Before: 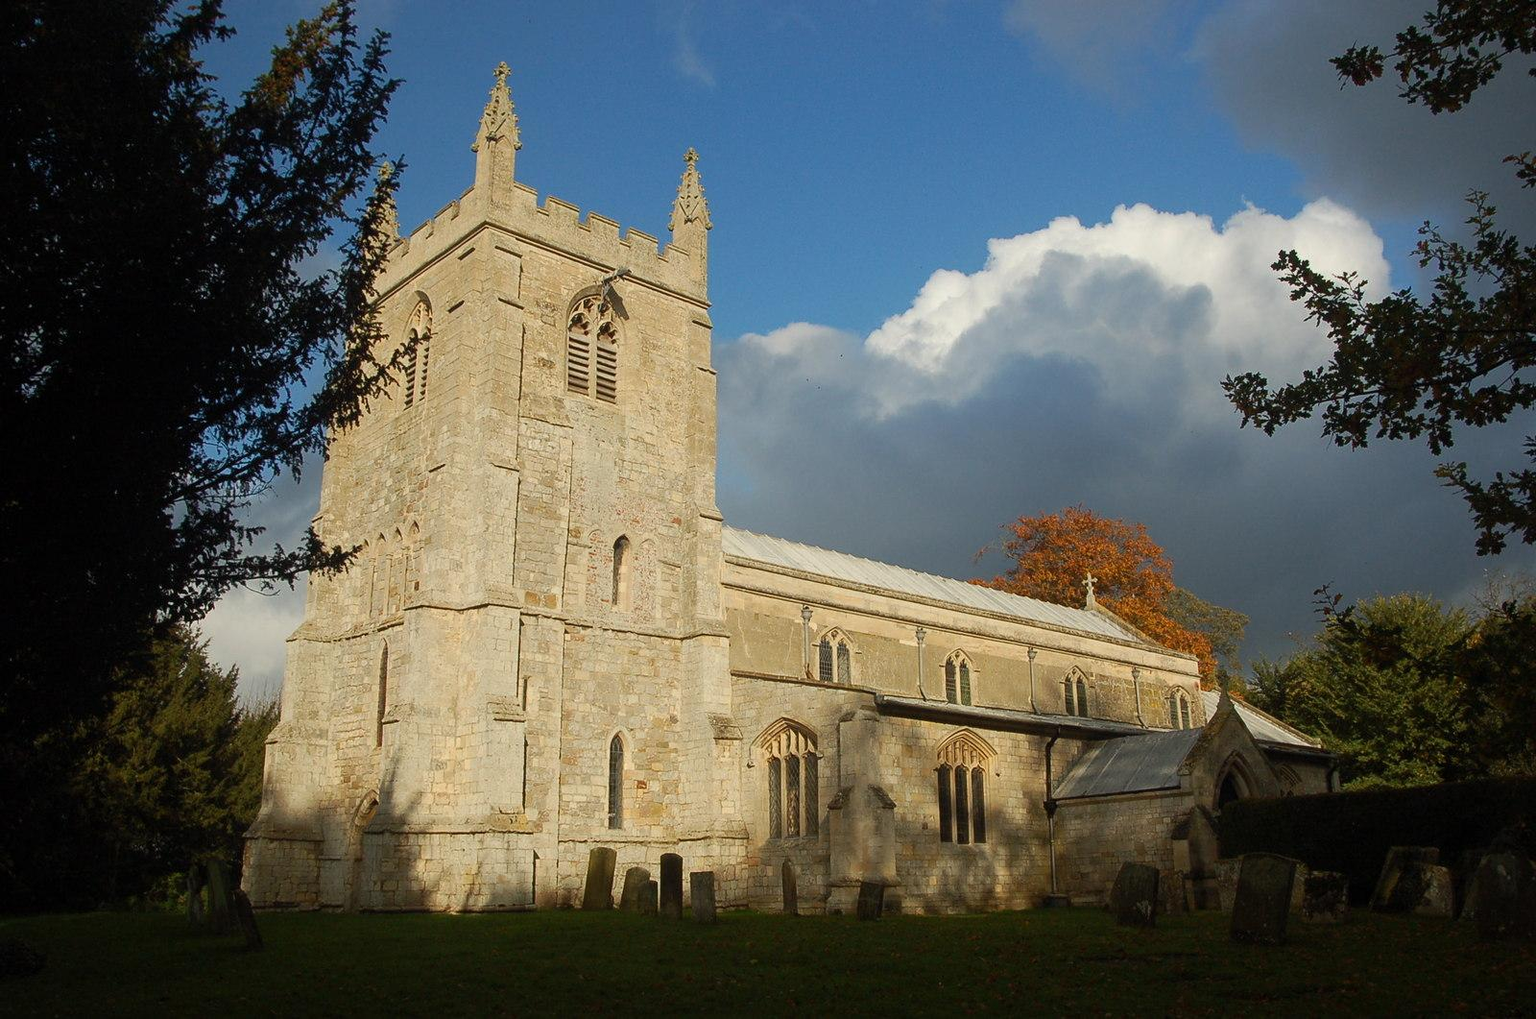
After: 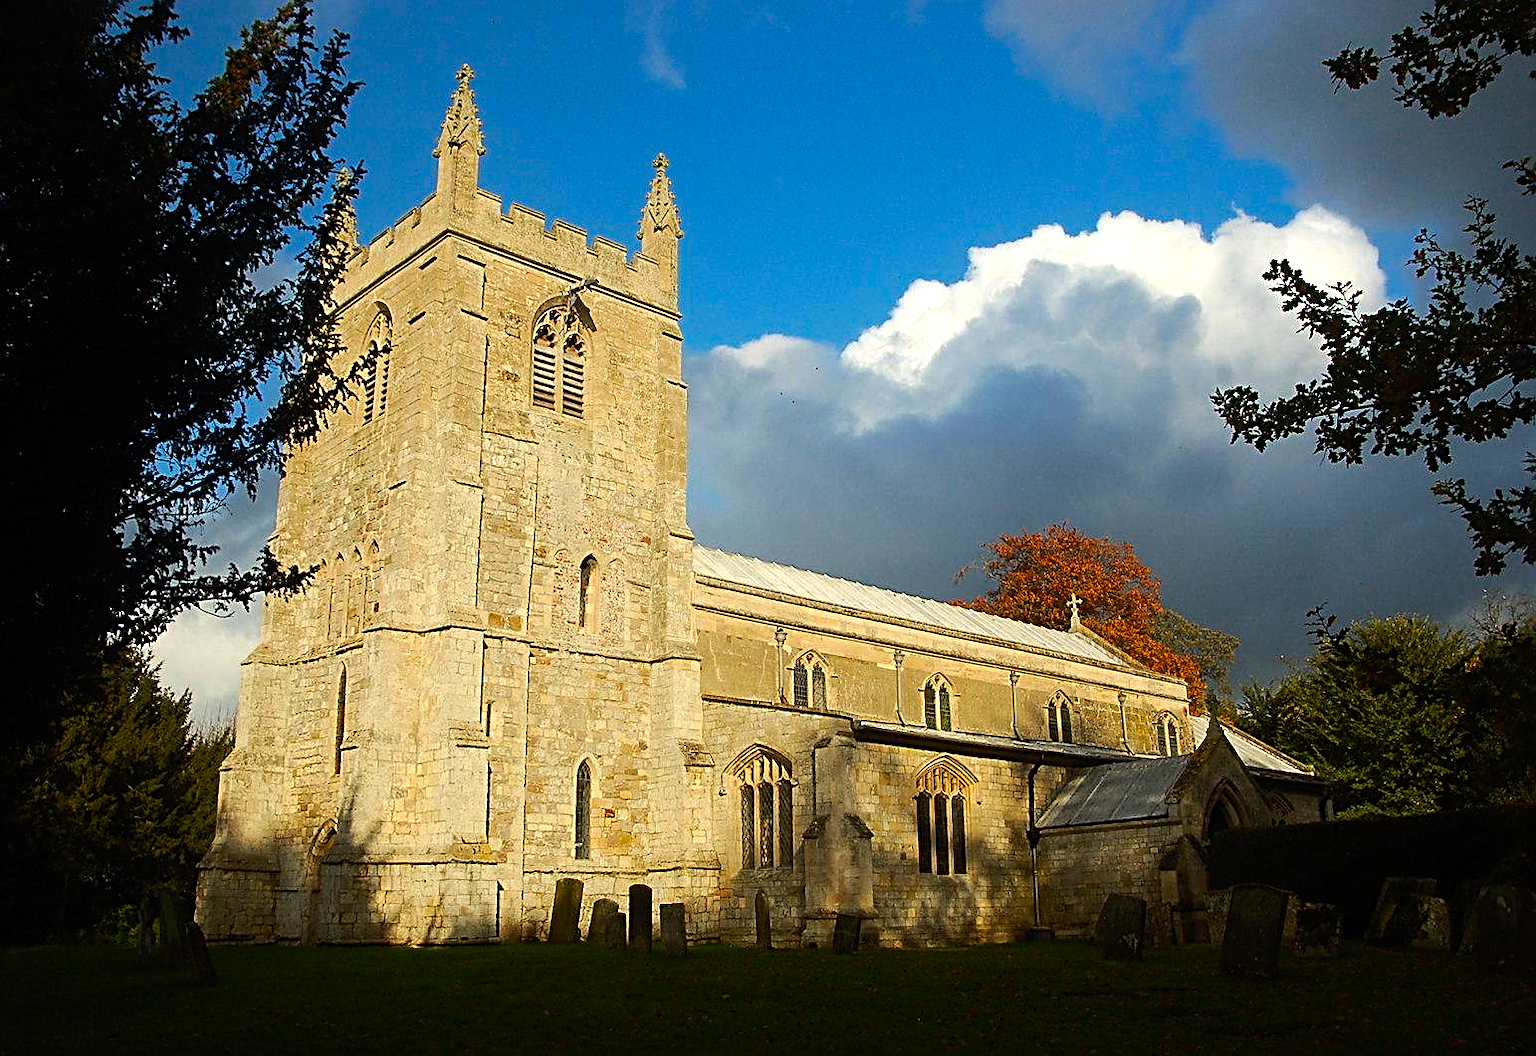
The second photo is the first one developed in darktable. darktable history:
crop and rotate: left 3.529%
sharpen: radius 2.697, amount 0.655
tone equalizer: -8 EV -0.744 EV, -7 EV -0.738 EV, -6 EV -0.573 EV, -5 EV -0.411 EV, -3 EV 0.395 EV, -2 EV 0.6 EV, -1 EV 0.674 EV, +0 EV 0.728 EV, edges refinement/feathering 500, mask exposure compensation -1.26 EV, preserve details no
color zones: curves: ch0 [(0, 0.425) (0.143, 0.422) (0.286, 0.42) (0.429, 0.419) (0.571, 0.419) (0.714, 0.42) (0.857, 0.422) (1, 0.425)]; ch1 [(0, 0.666) (0.143, 0.669) (0.286, 0.671) (0.429, 0.67) (0.571, 0.67) (0.714, 0.67) (0.857, 0.67) (1, 0.666)]
